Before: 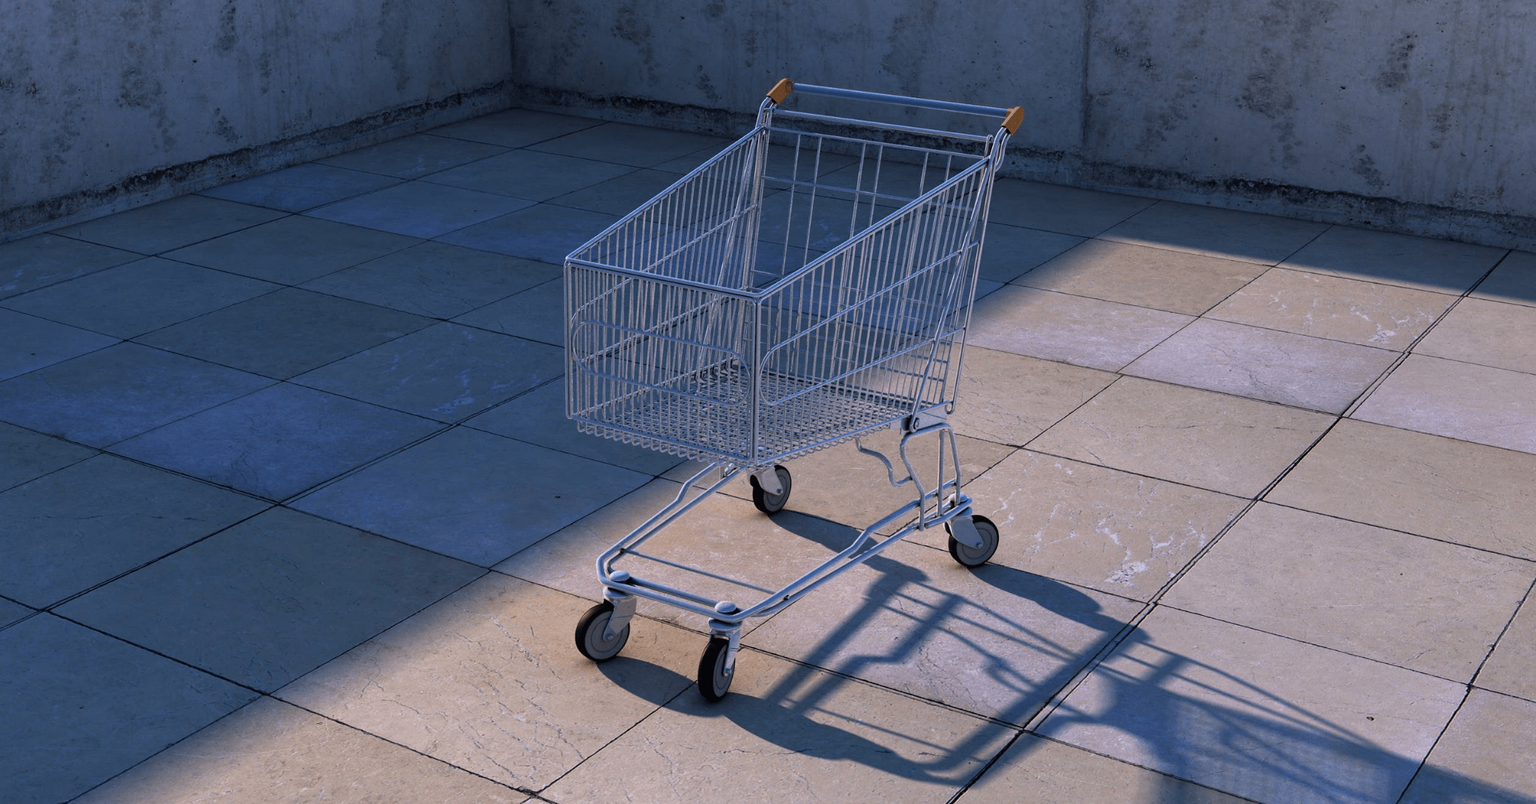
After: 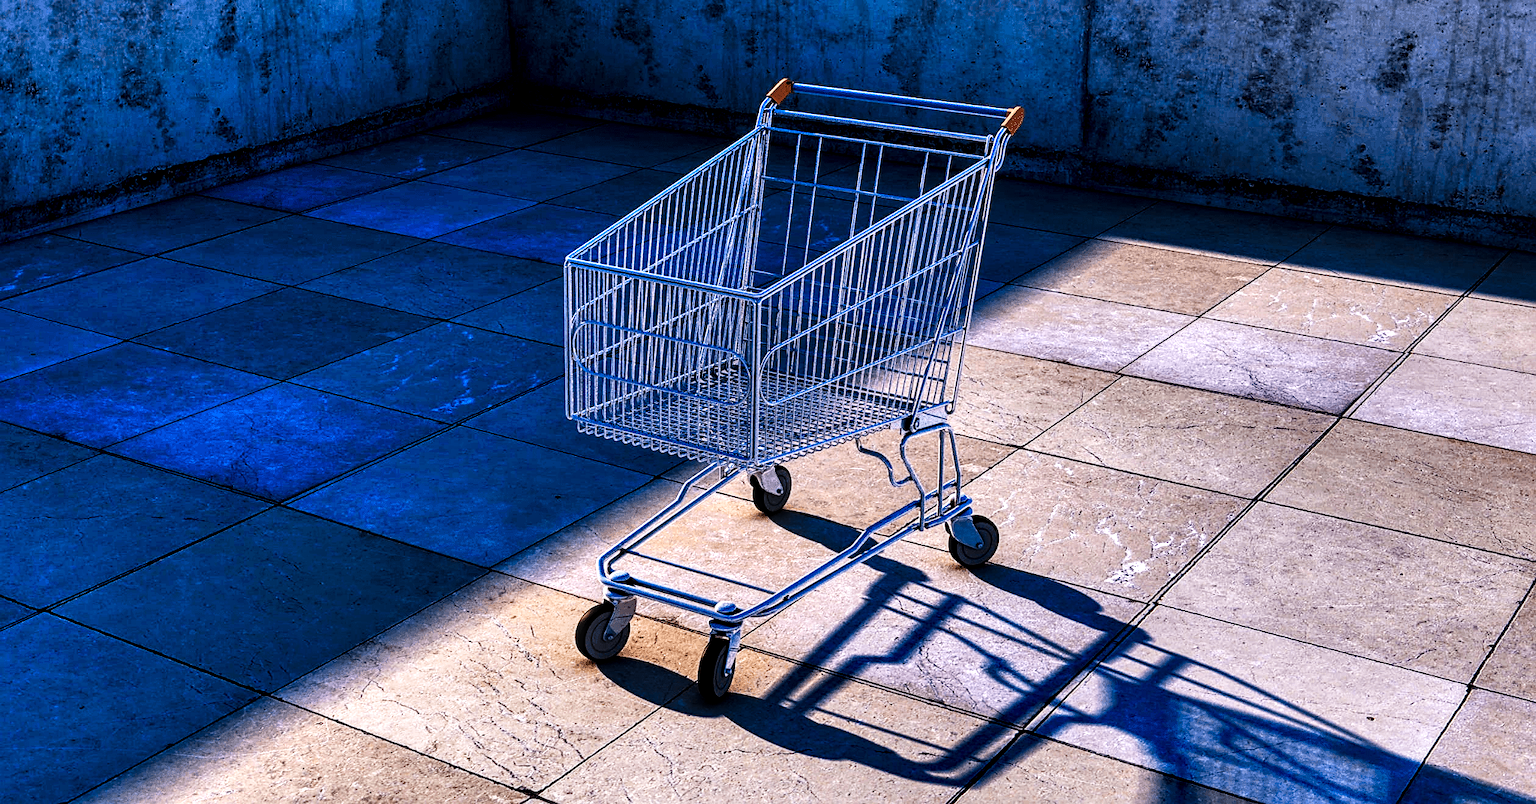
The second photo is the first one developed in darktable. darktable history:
tone curve: curves: ch0 [(0, 0) (0.003, 0.001) (0.011, 0.005) (0.025, 0.01) (0.044, 0.016) (0.069, 0.019) (0.1, 0.024) (0.136, 0.03) (0.177, 0.045) (0.224, 0.071) (0.277, 0.122) (0.335, 0.202) (0.399, 0.326) (0.468, 0.471) (0.543, 0.638) (0.623, 0.798) (0.709, 0.913) (0.801, 0.97) (0.898, 0.983) (1, 1)], preserve colors none
local contrast: highlights 60%, shadows 62%, detail 160%
shadows and highlights: radius 102.6, shadows 50.33, highlights -65.93, soften with gaussian
exposure: compensate exposure bias true, compensate highlight preservation false
sharpen: amount 0.494
